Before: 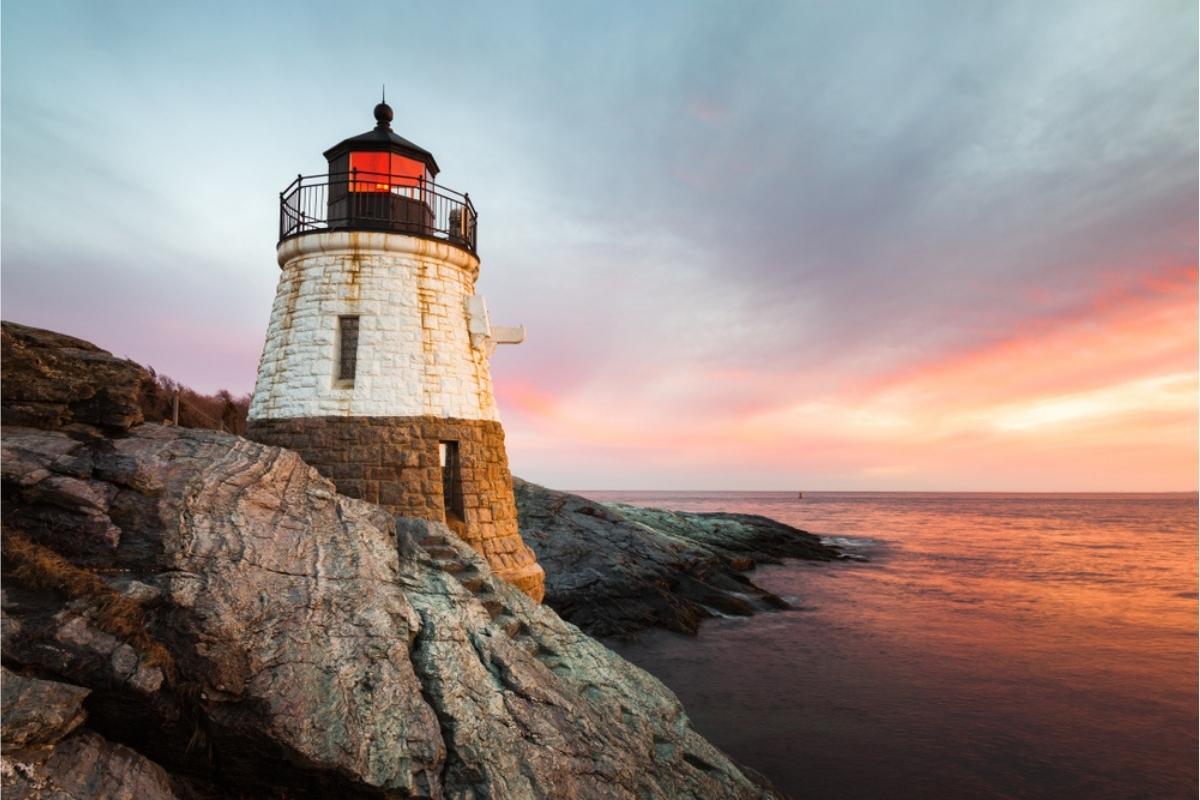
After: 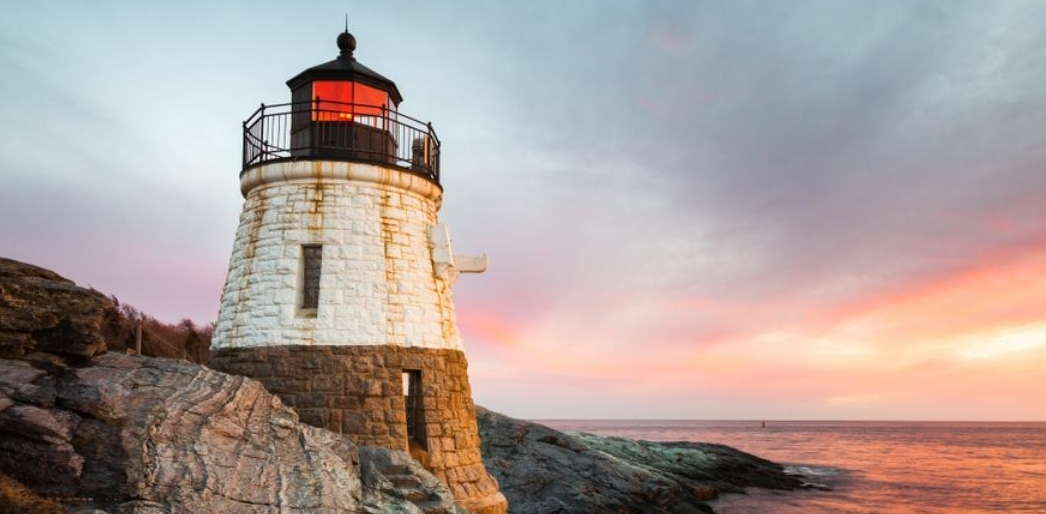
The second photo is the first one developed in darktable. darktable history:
crop: left 3.148%, top 8.966%, right 9.655%, bottom 26.693%
